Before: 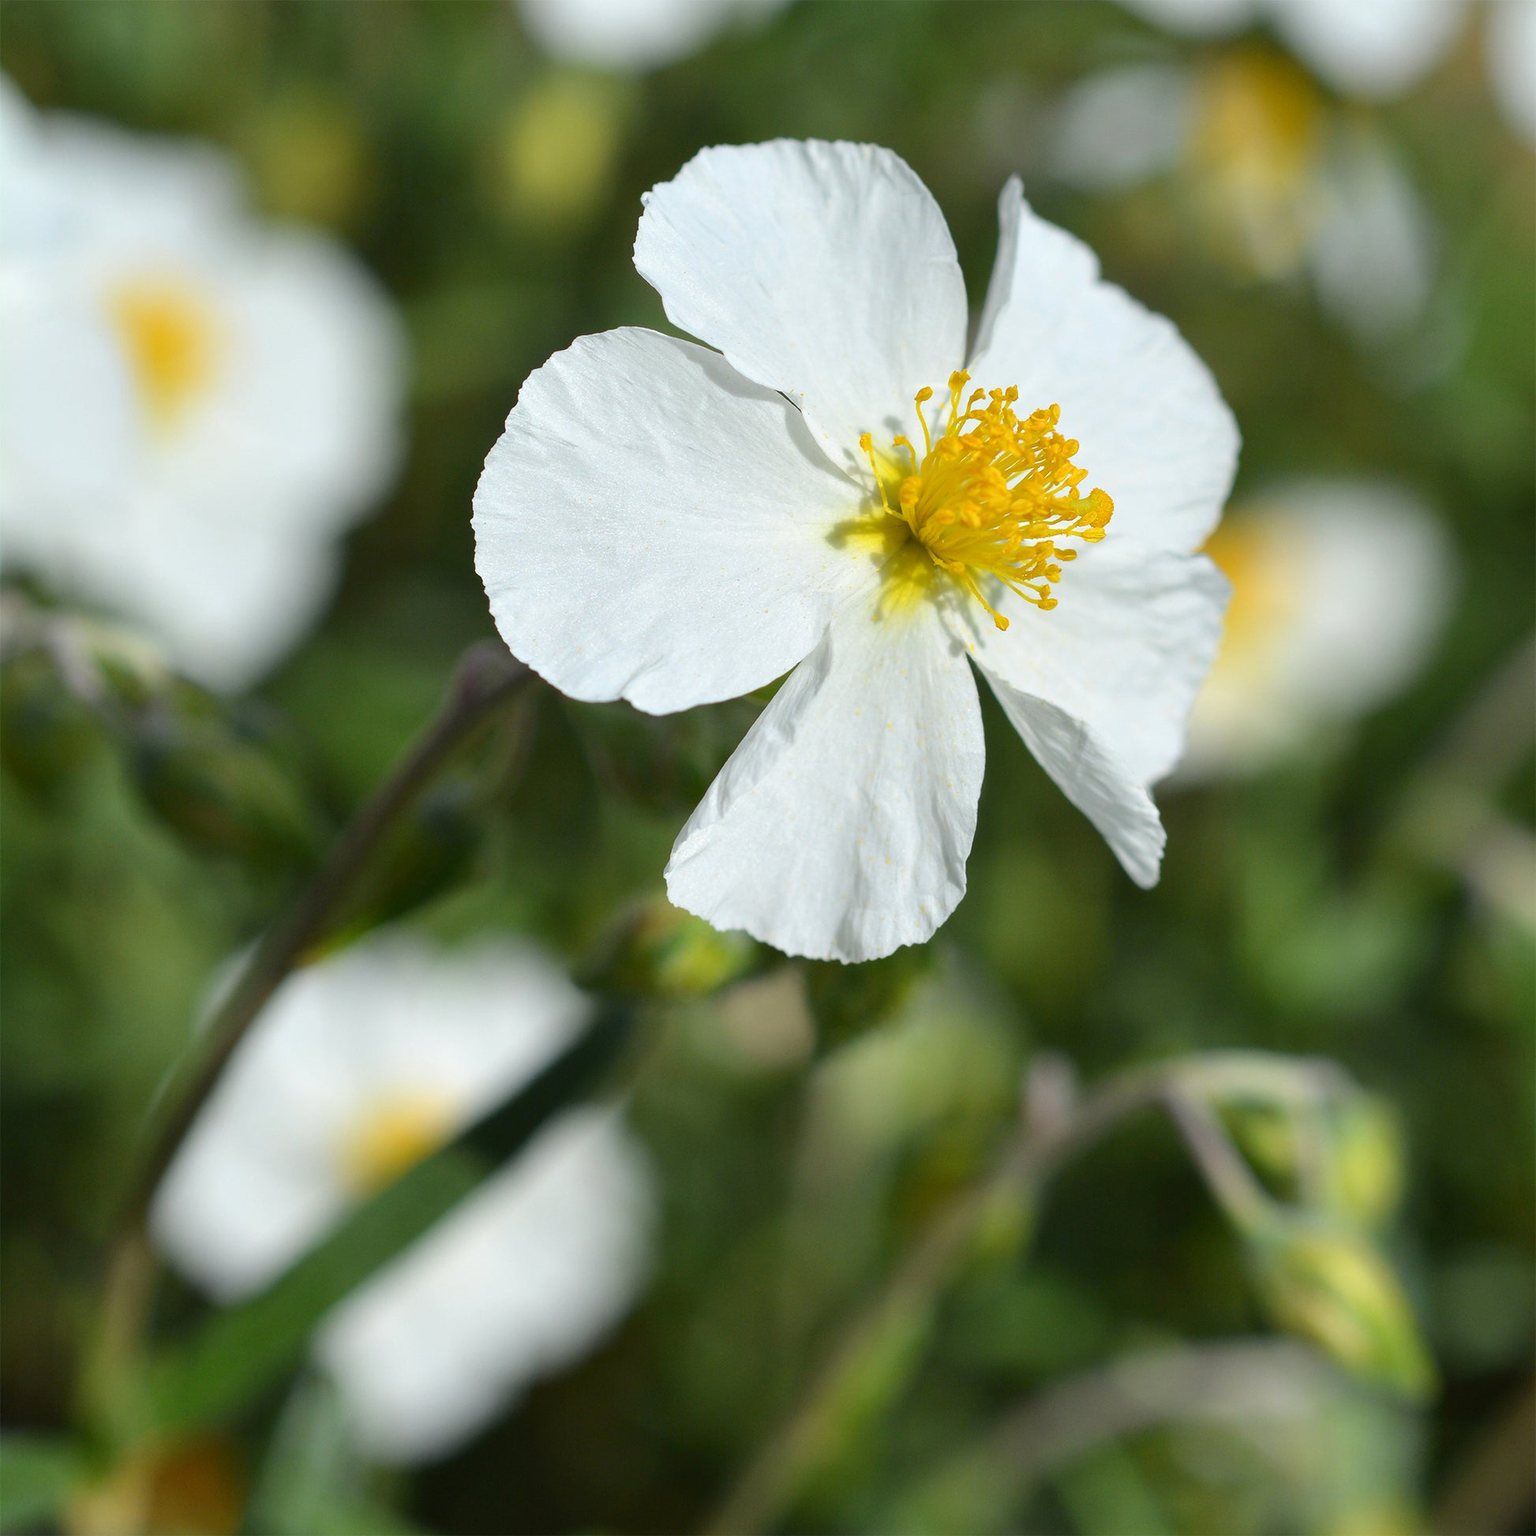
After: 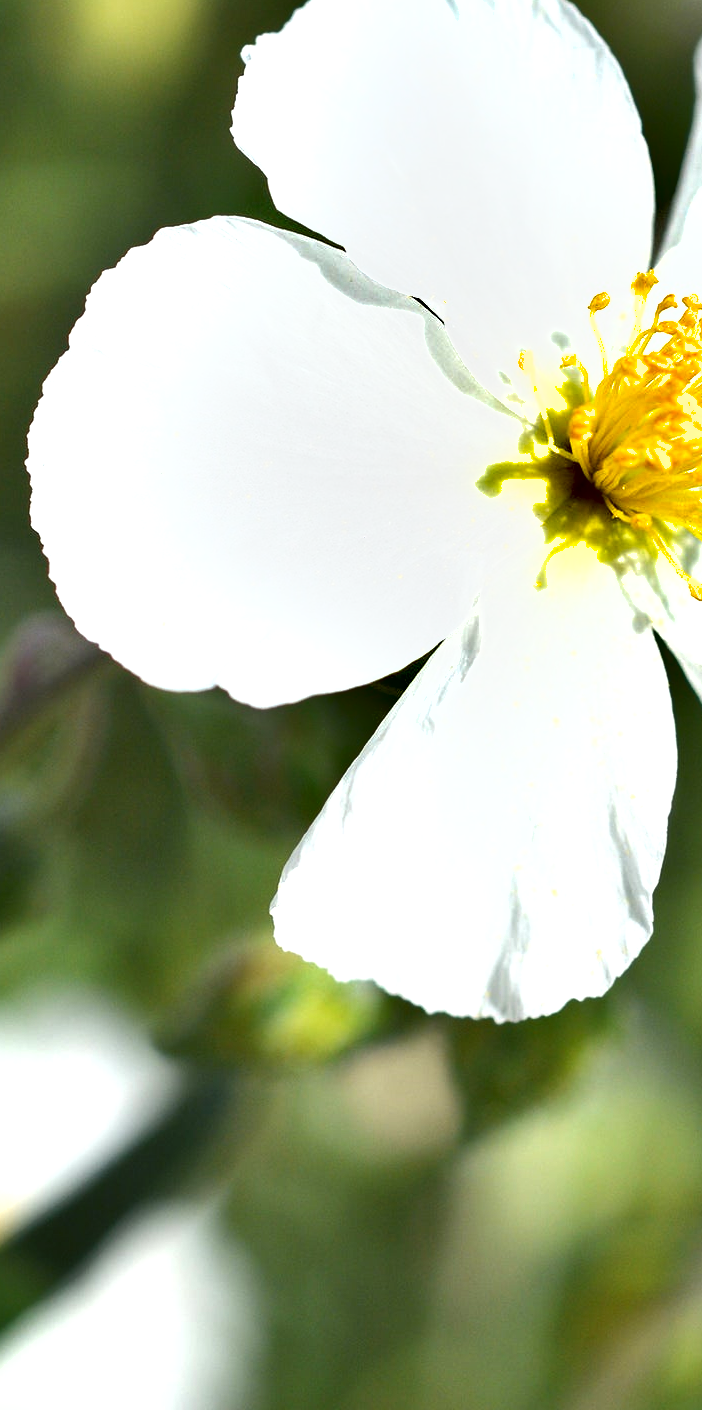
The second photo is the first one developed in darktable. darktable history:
exposure: black level correction 0, exposure 0.93 EV, compensate exposure bias true, compensate highlight preservation false
crop and rotate: left 29.388%, top 10.206%, right 34.489%, bottom 17.309%
contrast brightness saturation: saturation -0.062
shadows and highlights: soften with gaussian
